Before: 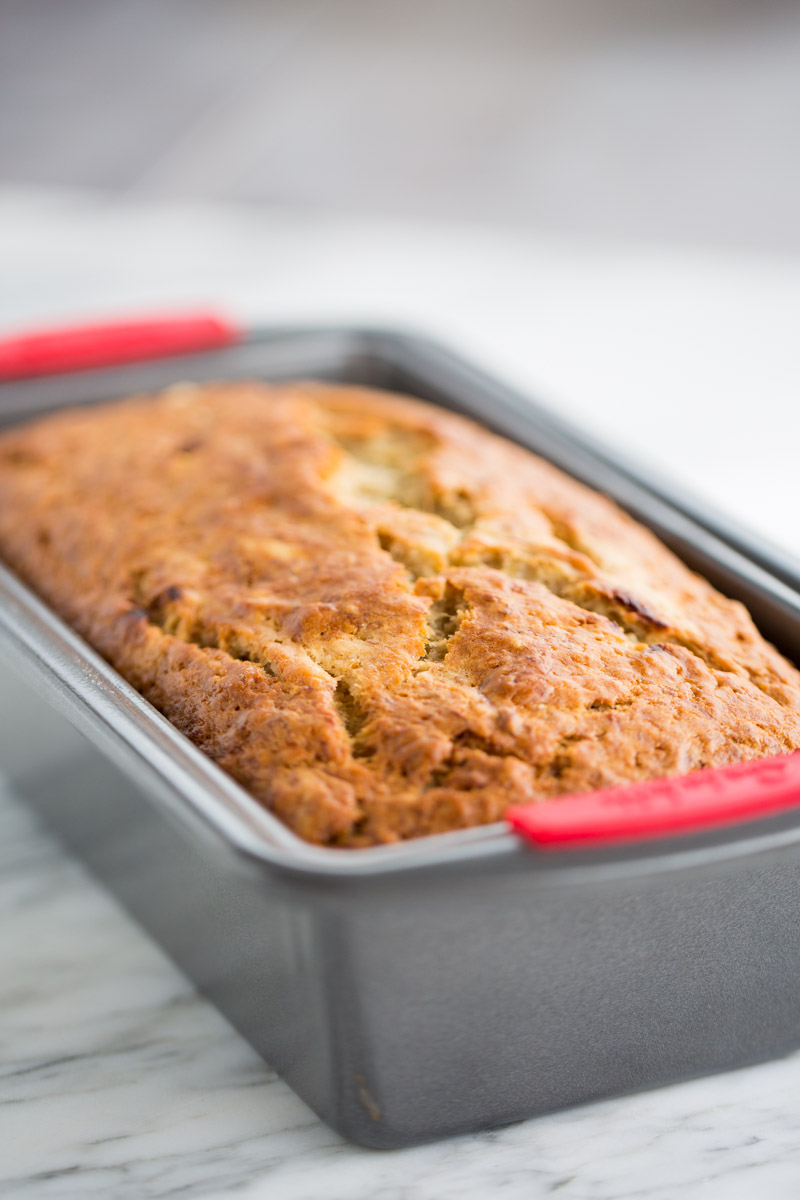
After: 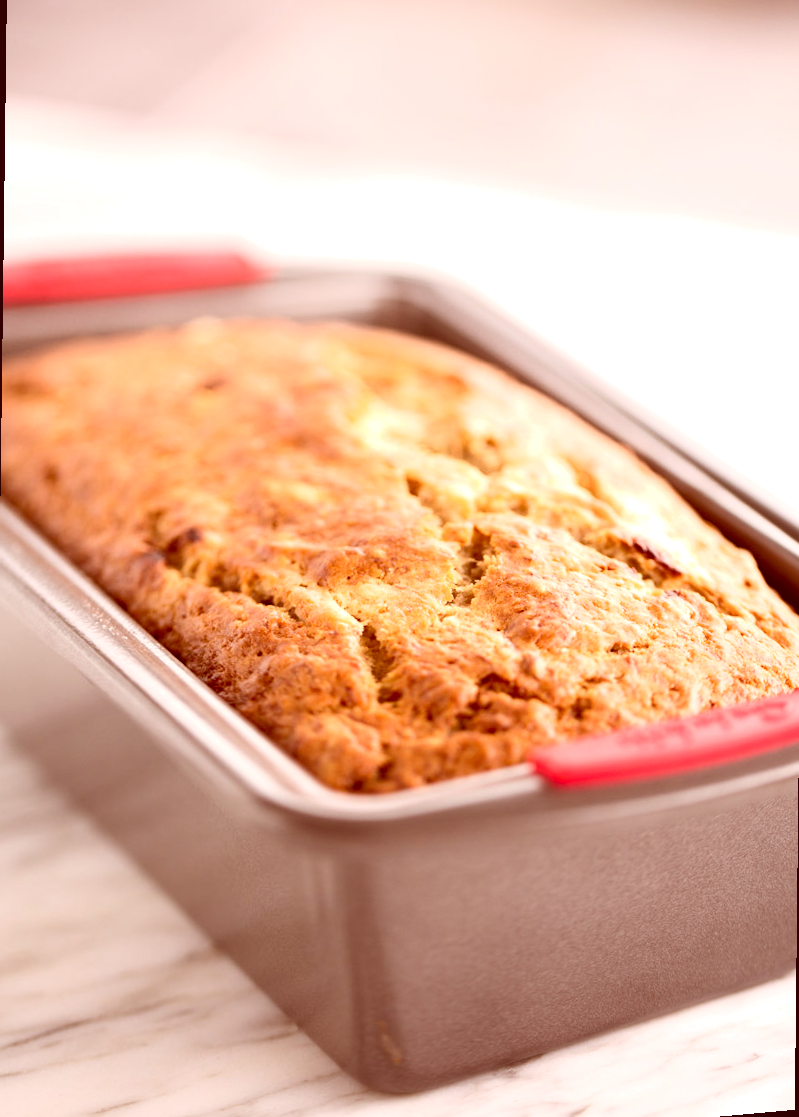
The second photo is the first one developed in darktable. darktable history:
exposure: black level correction 0.001, exposure 0.5 EV, compensate exposure bias true, compensate highlight preservation false
shadows and highlights: shadows 0, highlights 40
color correction: highlights a* 9.03, highlights b* 8.71, shadows a* 40, shadows b* 40, saturation 0.8
rotate and perspective: rotation 0.679°, lens shift (horizontal) 0.136, crop left 0.009, crop right 0.991, crop top 0.078, crop bottom 0.95
